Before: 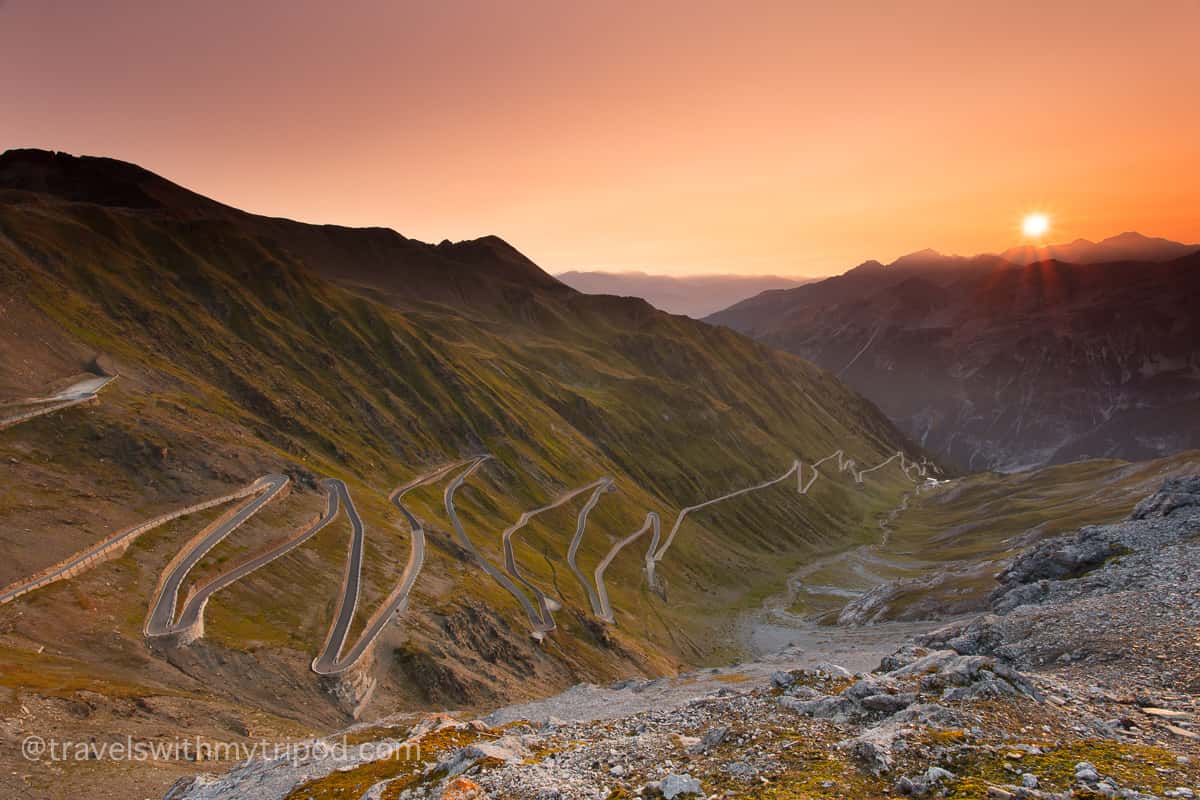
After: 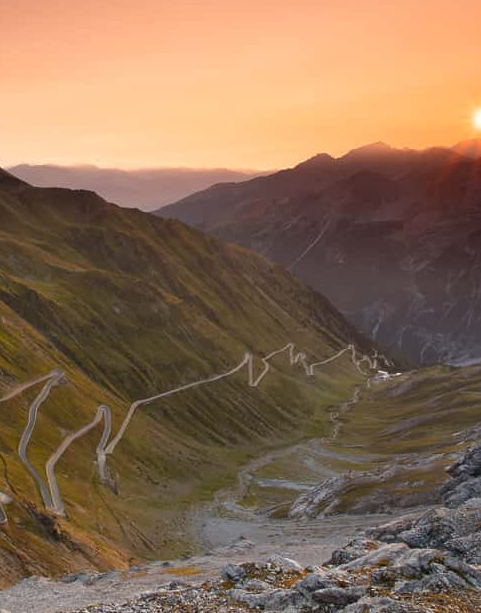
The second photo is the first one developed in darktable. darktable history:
crop: left 45.775%, top 13.412%, right 14.096%, bottom 9.843%
tone equalizer: on, module defaults
